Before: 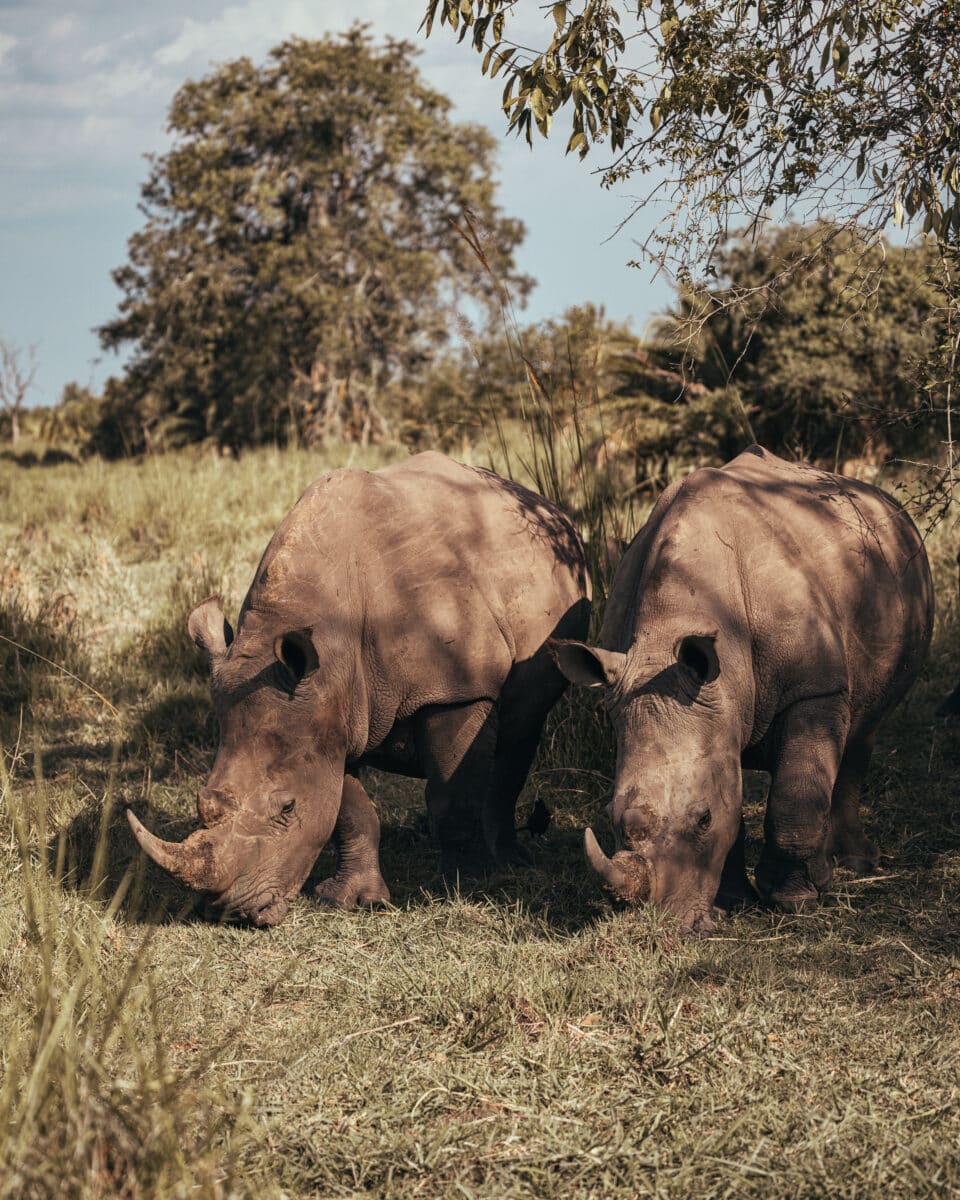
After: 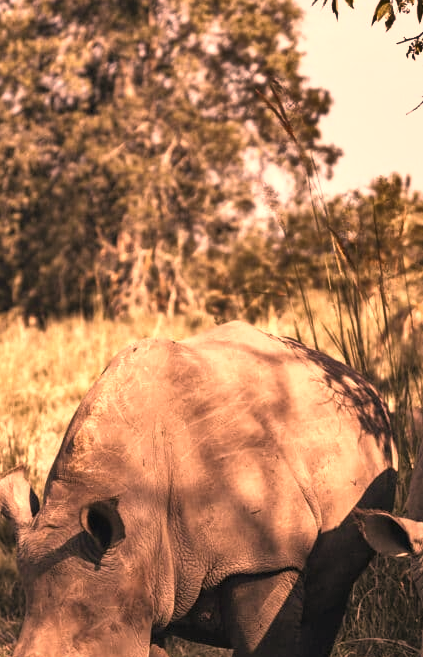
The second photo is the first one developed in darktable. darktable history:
shadows and highlights: white point adjustment -3.64, highlights -63.34, highlights color adjustment 42%, soften with gaussian
exposure: black level correction 0, exposure 1.1 EV, compensate exposure bias true, compensate highlight preservation false
crop: left 20.248%, top 10.86%, right 35.675%, bottom 34.321%
color correction: highlights a* 40, highlights b* 40, saturation 0.69
